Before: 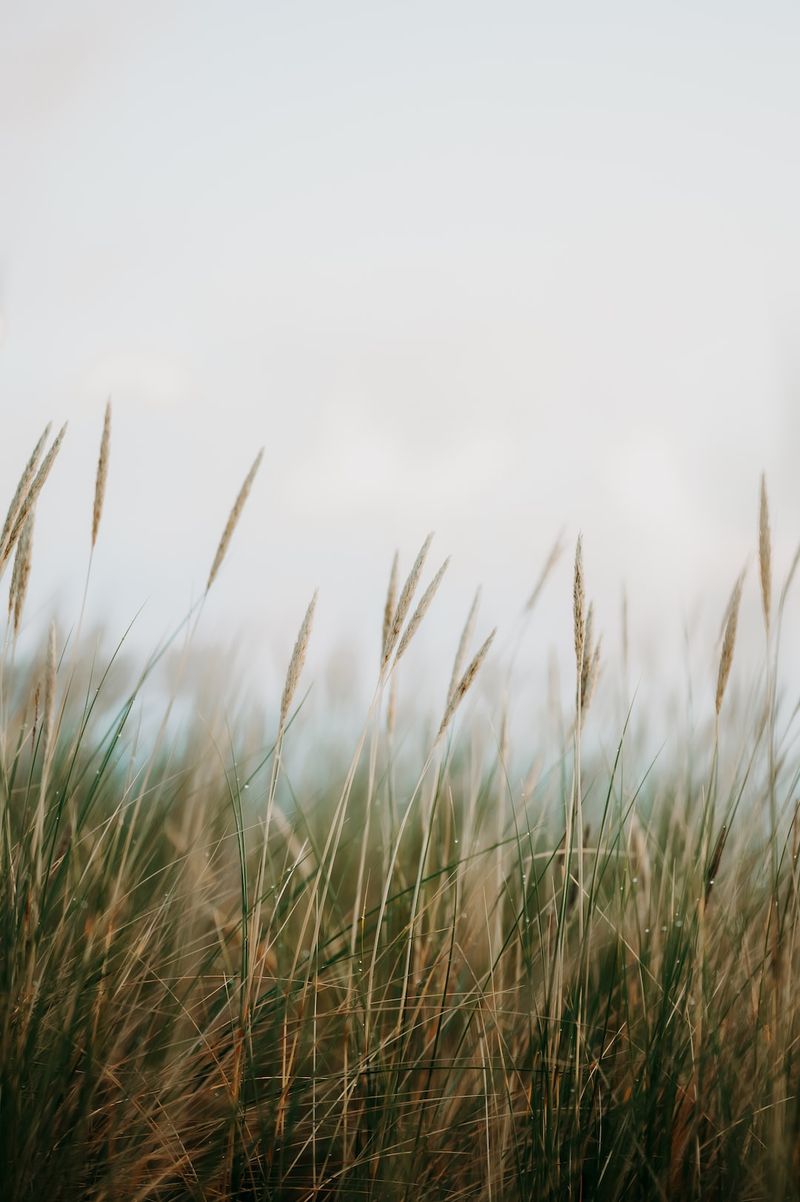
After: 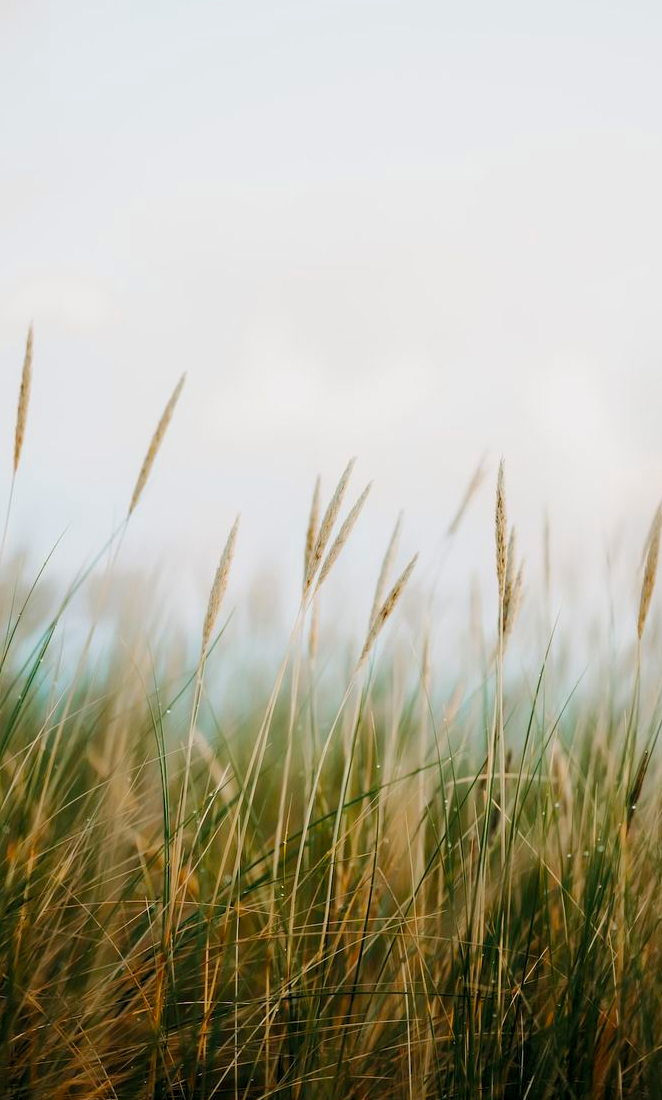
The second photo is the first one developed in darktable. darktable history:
crop: left 9.807%, top 6.259%, right 7.334%, bottom 2.177%
levels: levels [0.026, 0.507, 0.987]
color balance rgb: perceptual saturation grading › global saturation 25%, perceptual brilliance grading › mid-tones 10%, perceptual brilliance grading › shadows 15%, global vibrance 20%
rgb levels: preserve colors max RGB
